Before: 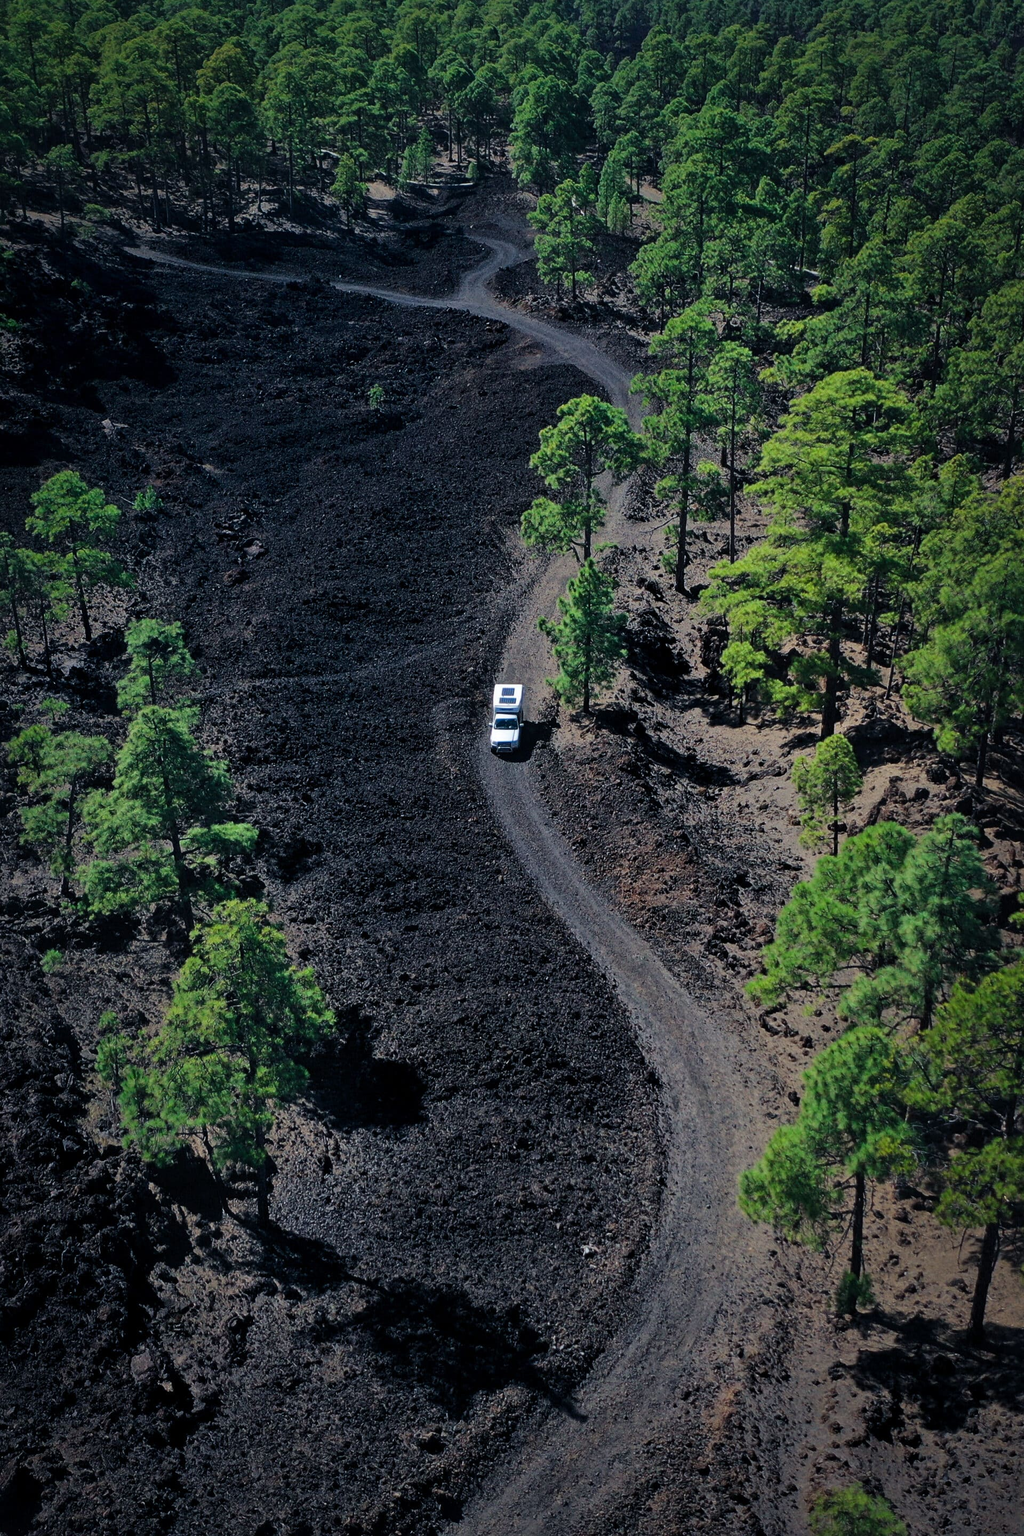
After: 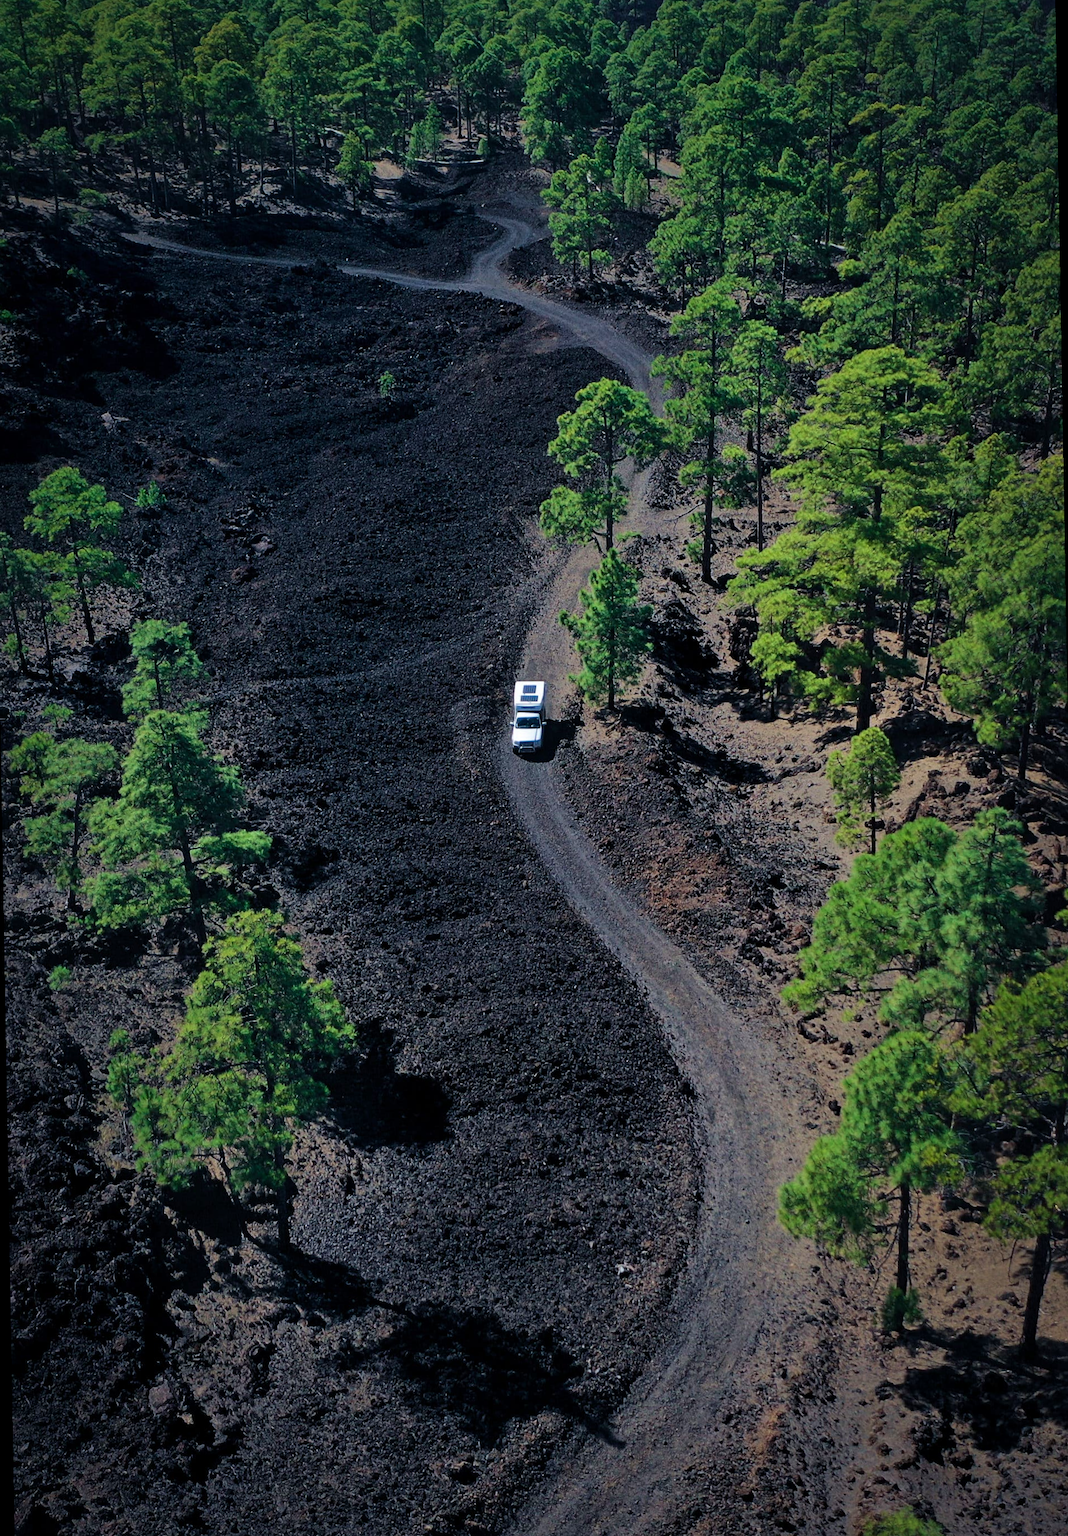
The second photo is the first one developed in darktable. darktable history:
velvia: on, module defaults
rotate and perspective: rotation -1°, crop left 0.011, crop right 0.989, crop top 0.025, crop bottom 0.975
